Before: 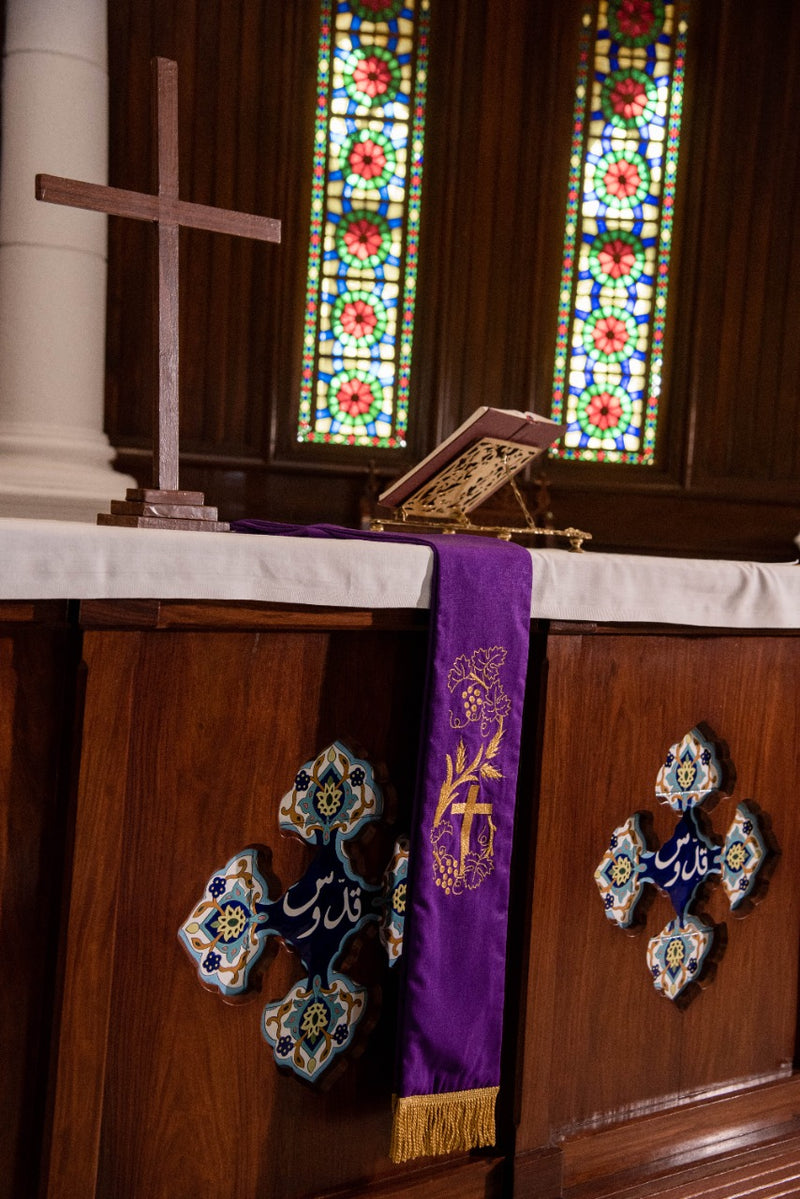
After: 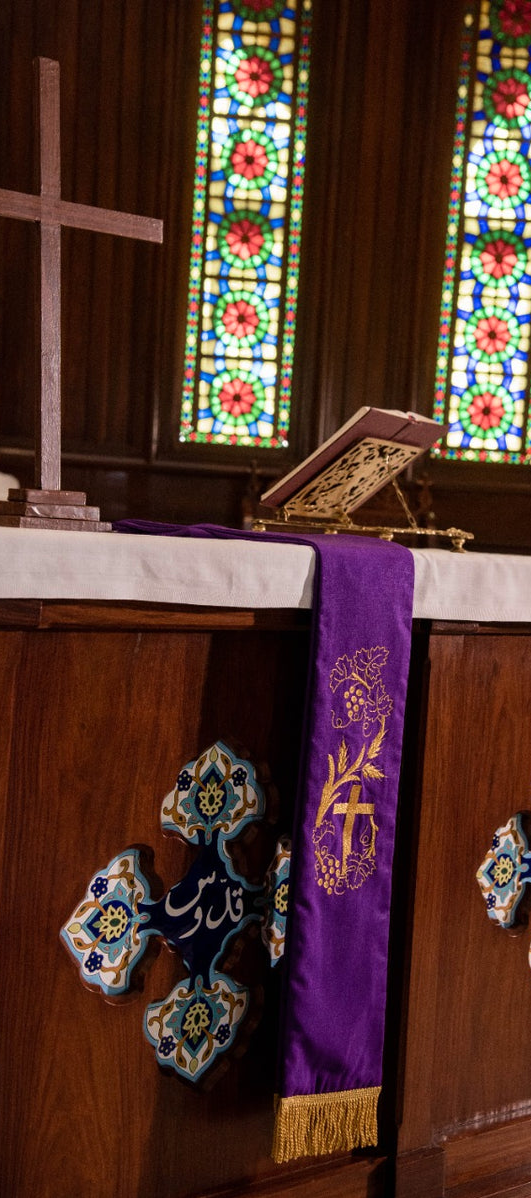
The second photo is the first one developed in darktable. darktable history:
crop and rotate: left 14.981%, right 18.586%
velvia: strength 14.32%
